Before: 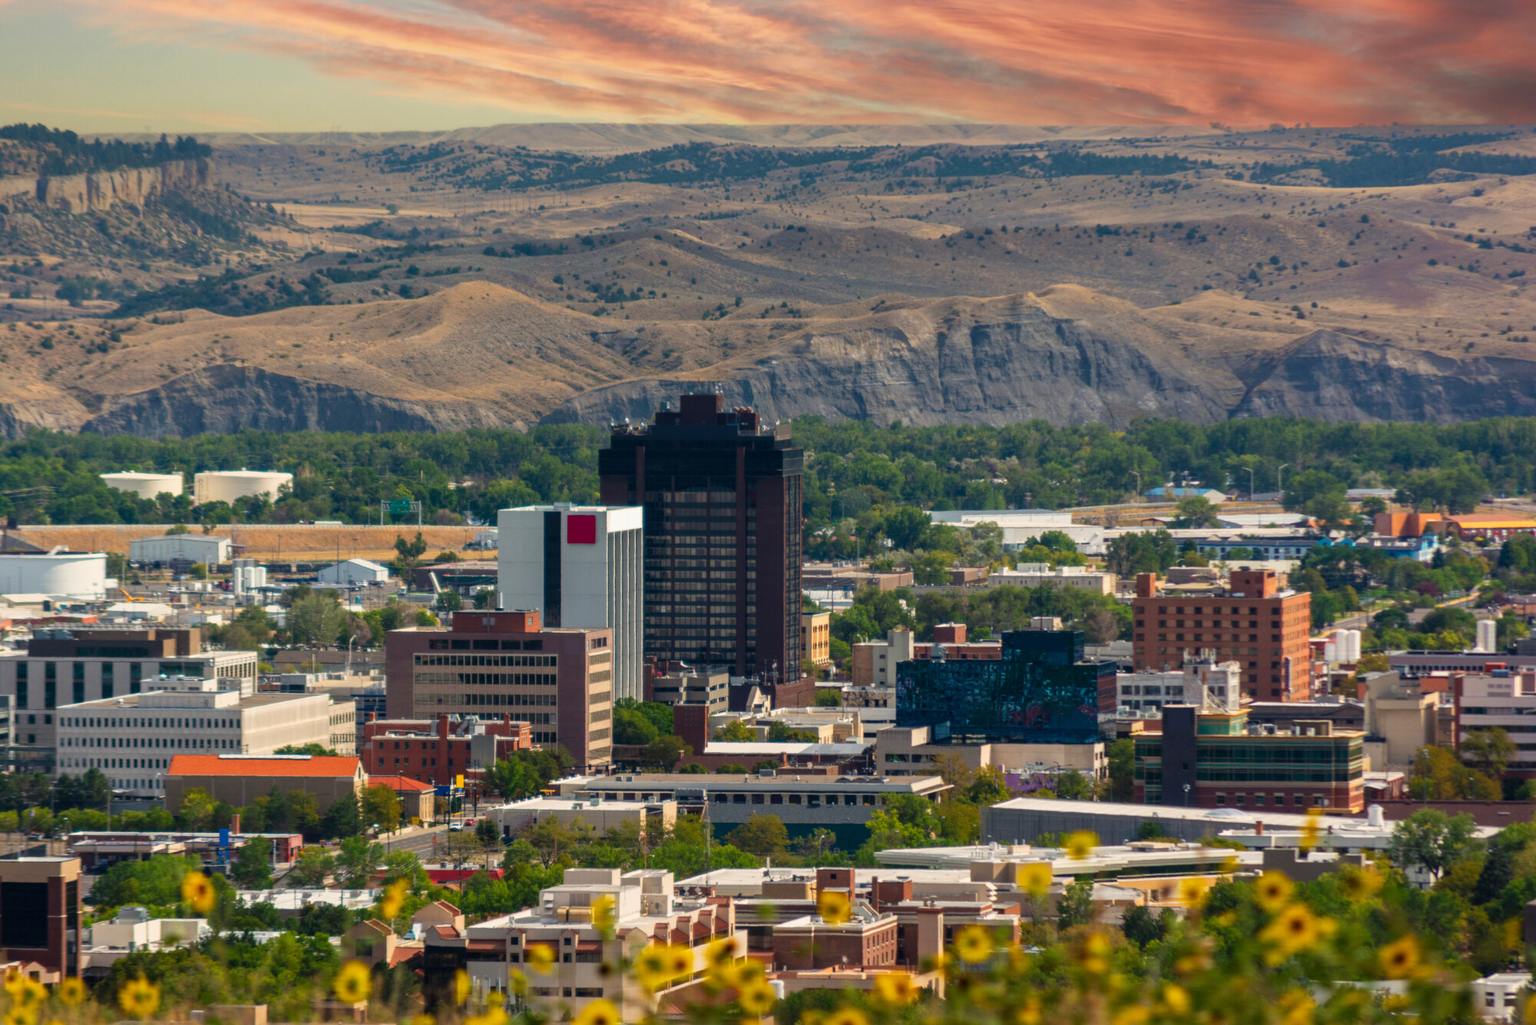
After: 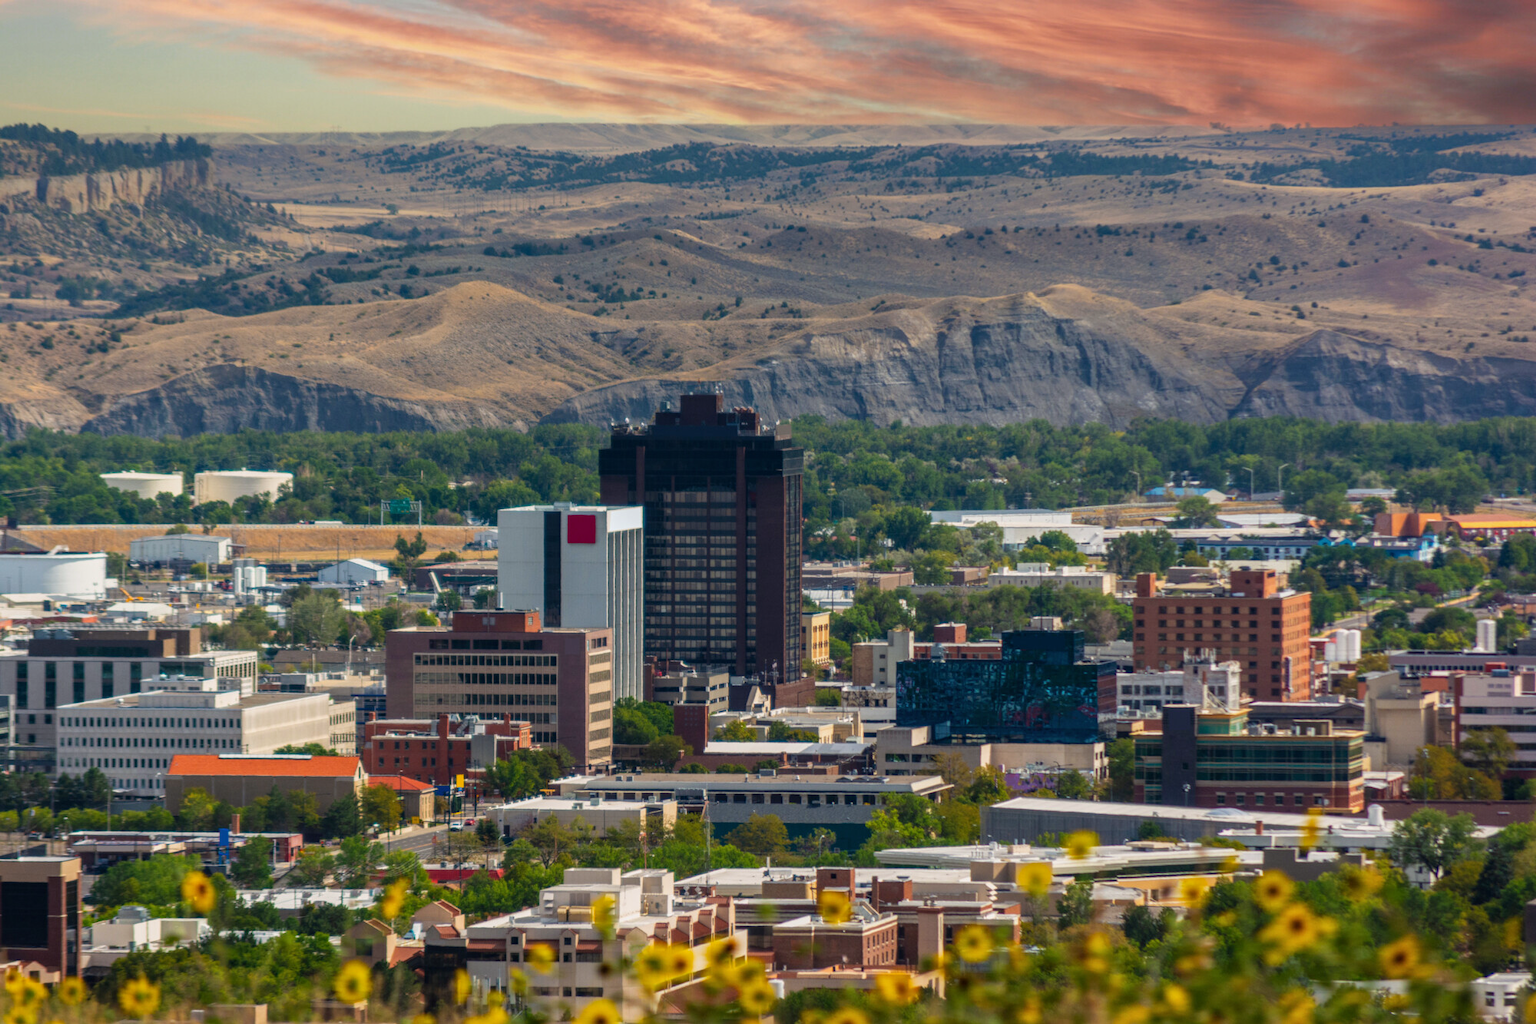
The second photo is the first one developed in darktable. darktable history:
local contrast: detail 110%
white balance: red 0.976, blue 1.04
